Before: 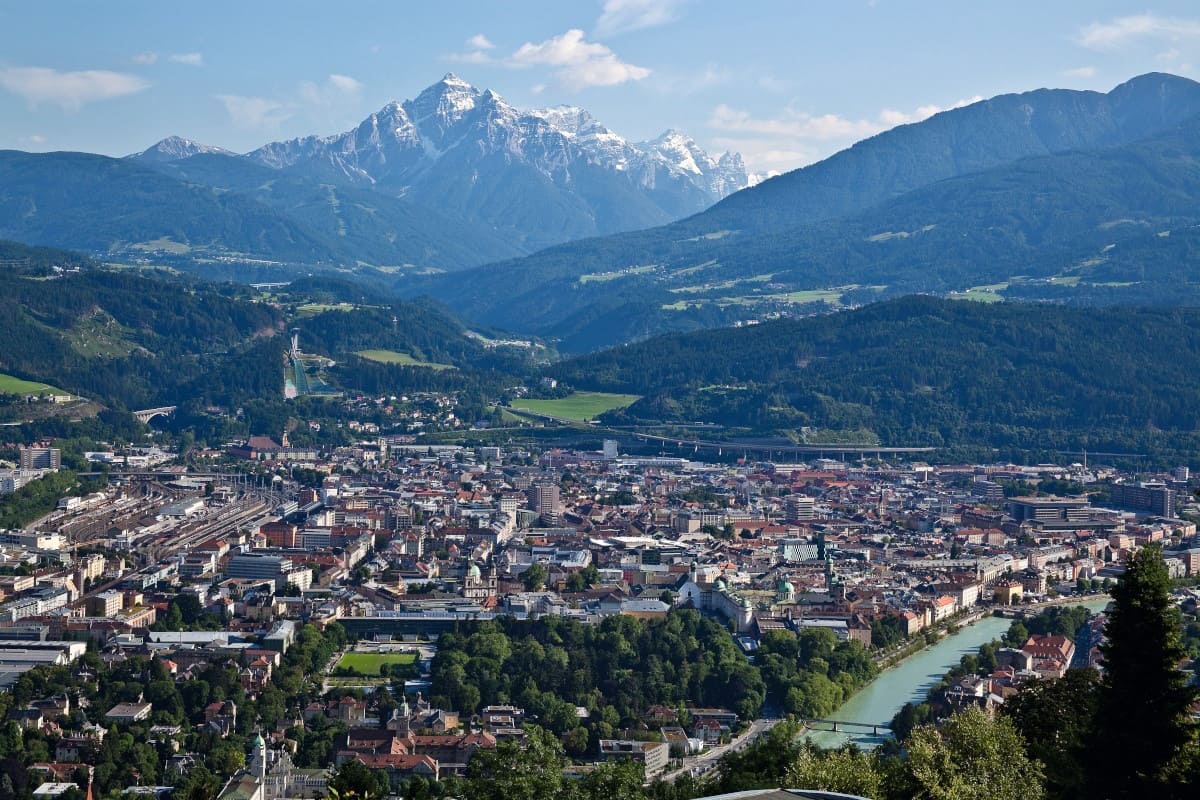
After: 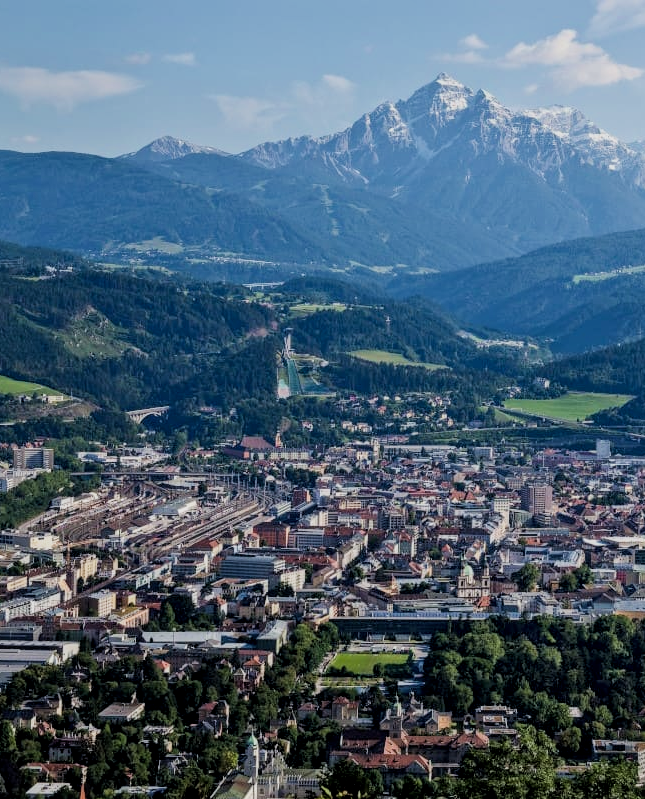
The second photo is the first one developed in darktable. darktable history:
crop: left 0.587%, right 45.588%, bottom 0.086%
velvia: strength 15%
filmic rgb: black relative exposure -7.65 EV, white relative exposure 4.56 EV, hardness 3.61
exposure: compensate exposure bias true, compensate highlight preservation false
local contrast: detail 130%
